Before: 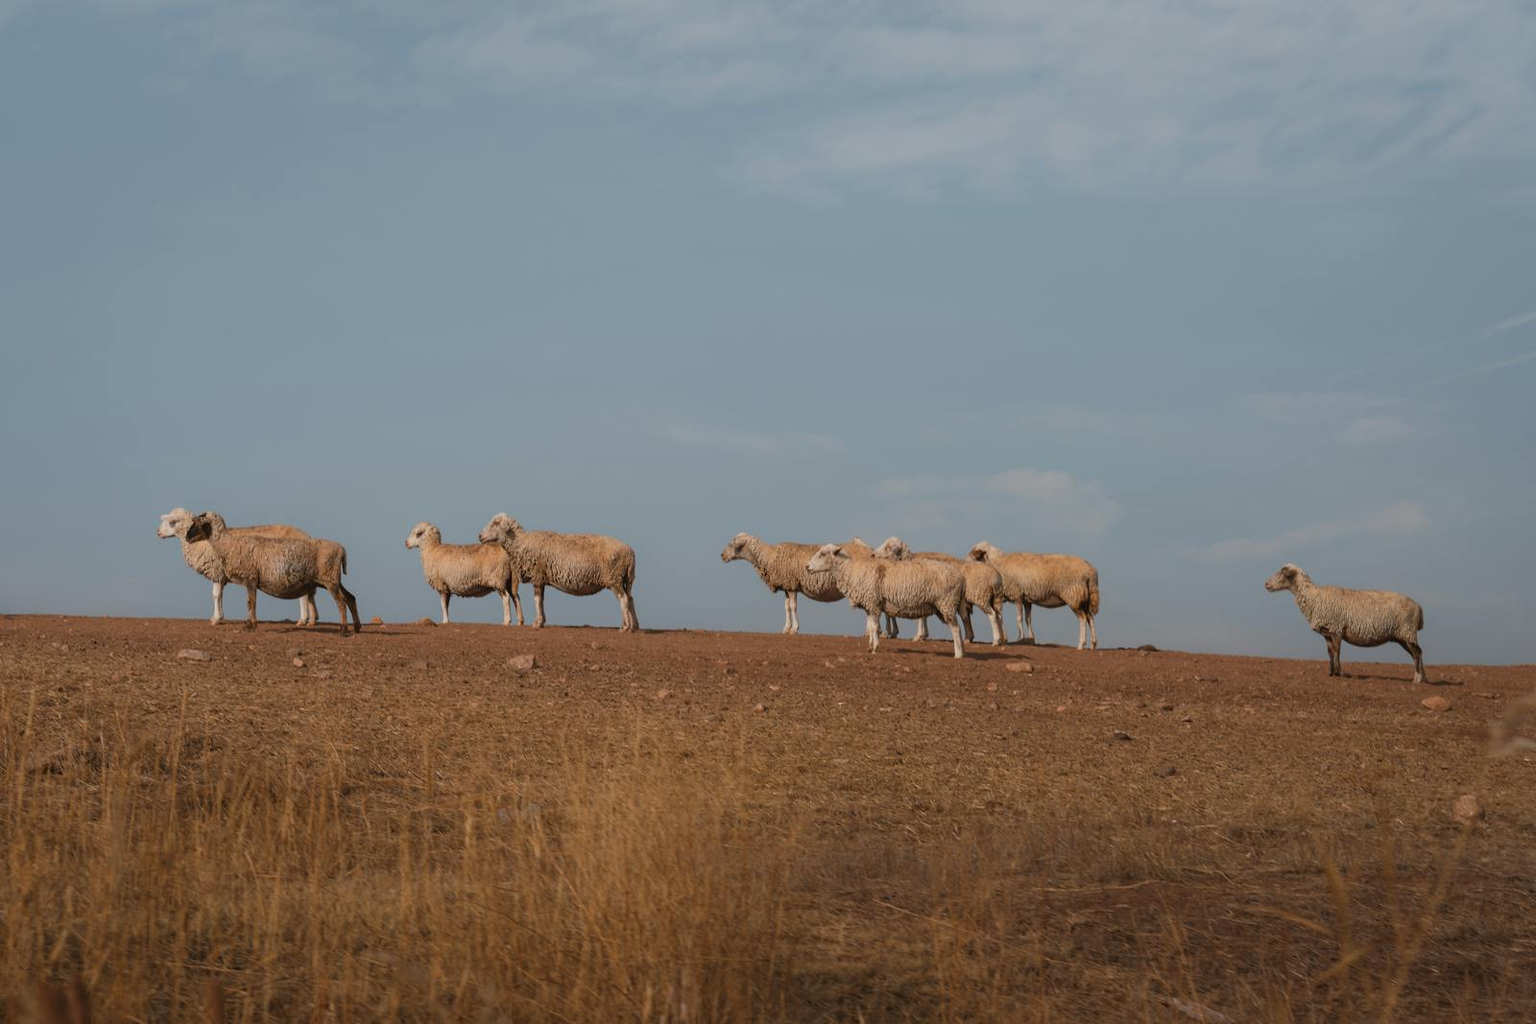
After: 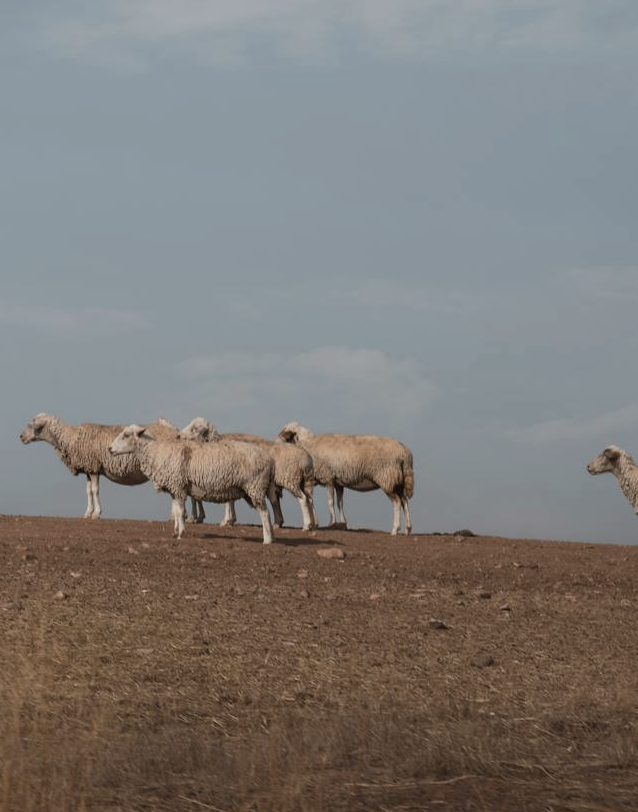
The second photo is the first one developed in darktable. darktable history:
contrast brightness saturation: contrast 0.1, saturation -0.36
crop: left 45.721%, top 13.393%, right 14.118%, bottom 10.01%
